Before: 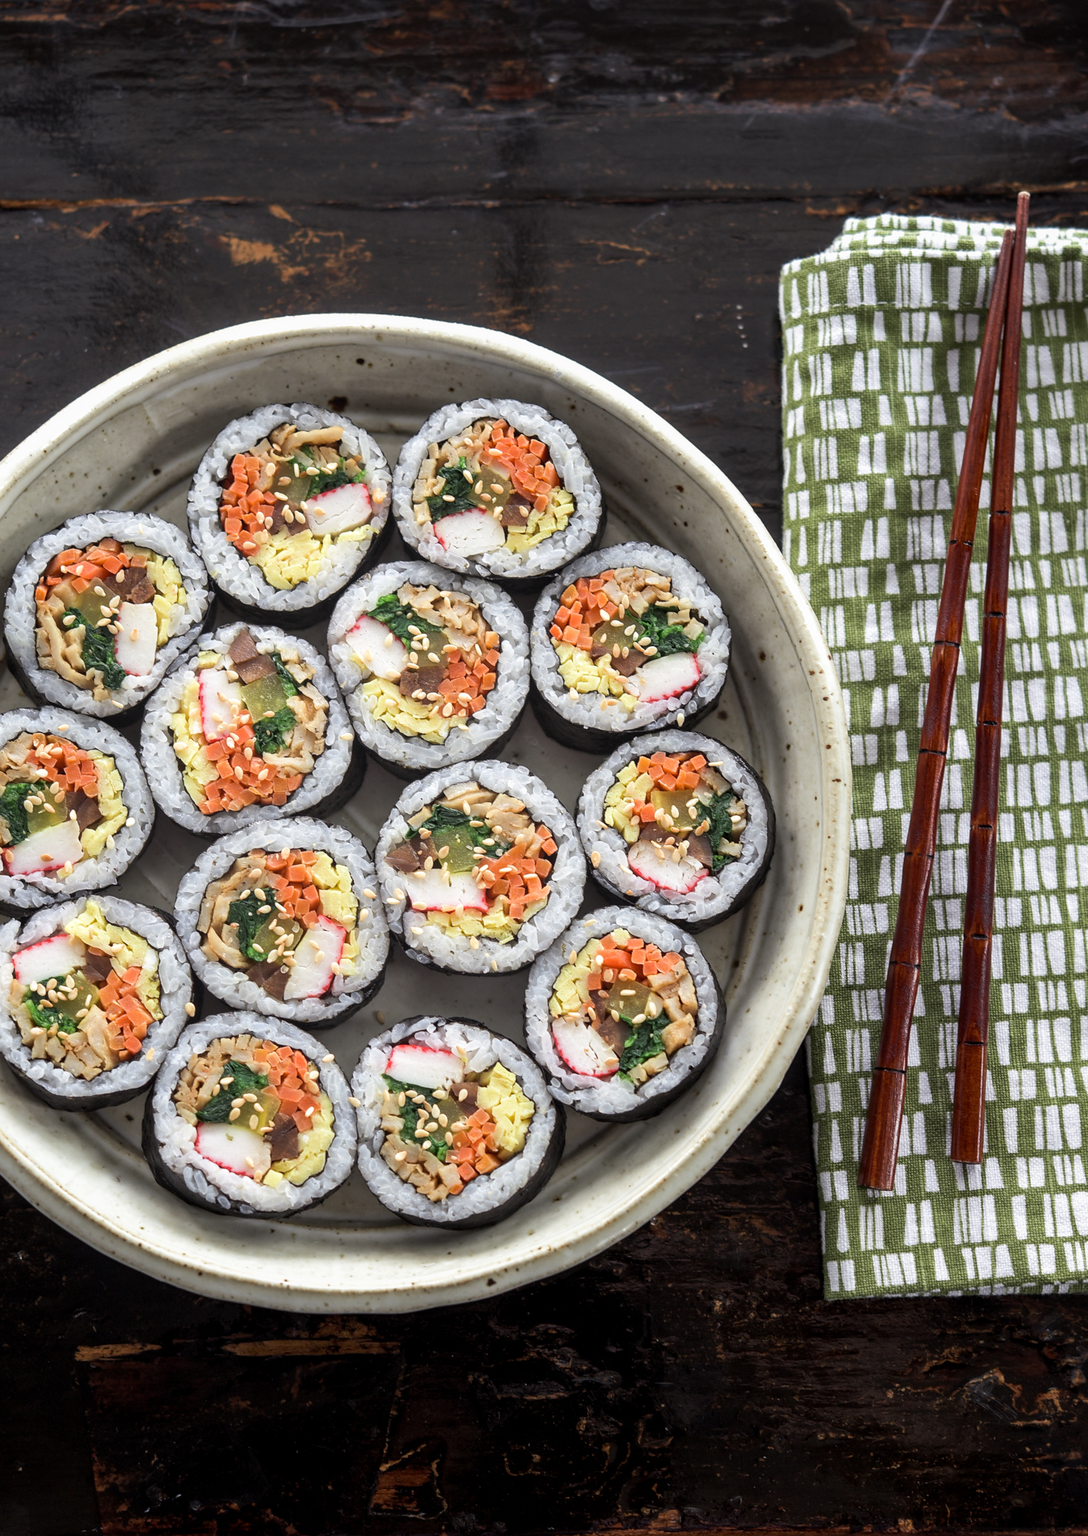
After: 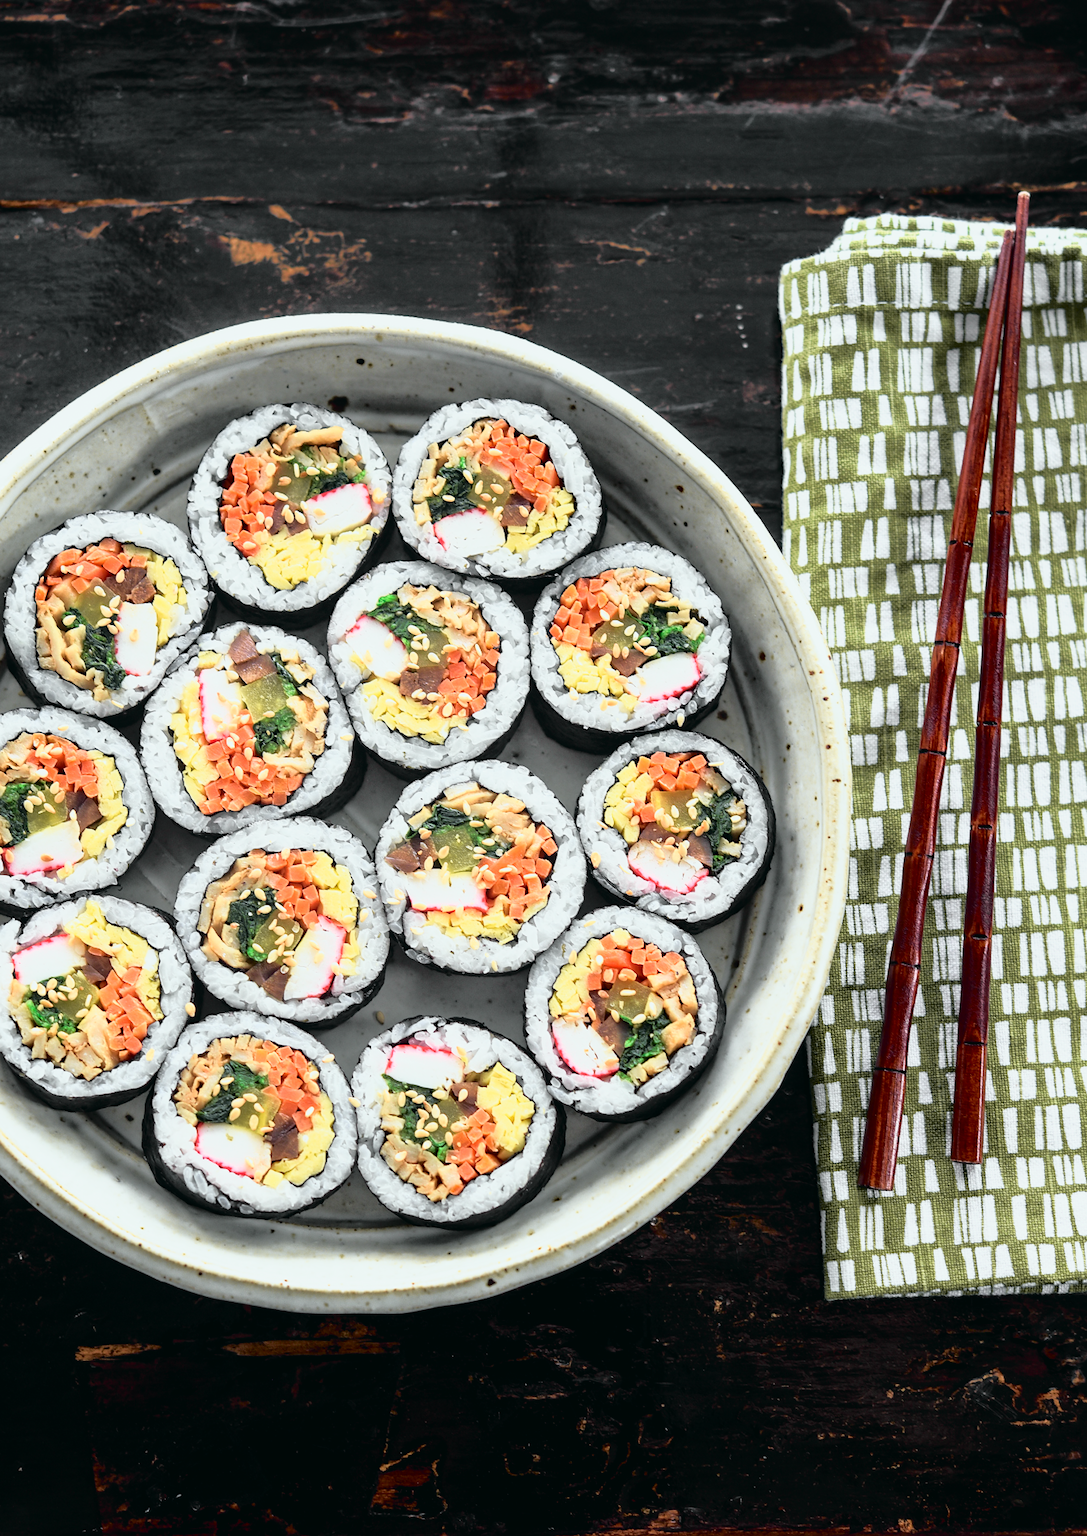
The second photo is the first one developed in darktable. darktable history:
tone curve: curves: ch0 [(0, 0.015) (0.091, 0.055) (0.184, 0.159) (0.304, 0.382) (0.492, 0.579) (0.628, 0.755) (0.832, 0.932) (0.984, 0.963)]; ch1 [(0, 0) (0.34, 0.235) (0.46, 0.46) (0.515, 0.502) (0.553, 0.567) (0.764, 0.815) (1, 1)]; ch2 [(0, 0) (0.44, 0.458) (0.479, 0.492) (0.524, 0.507) (0.557, 0.567) (0.673, 0.699) (1, 1)], color space Lab, independent channels, preserve colors none
